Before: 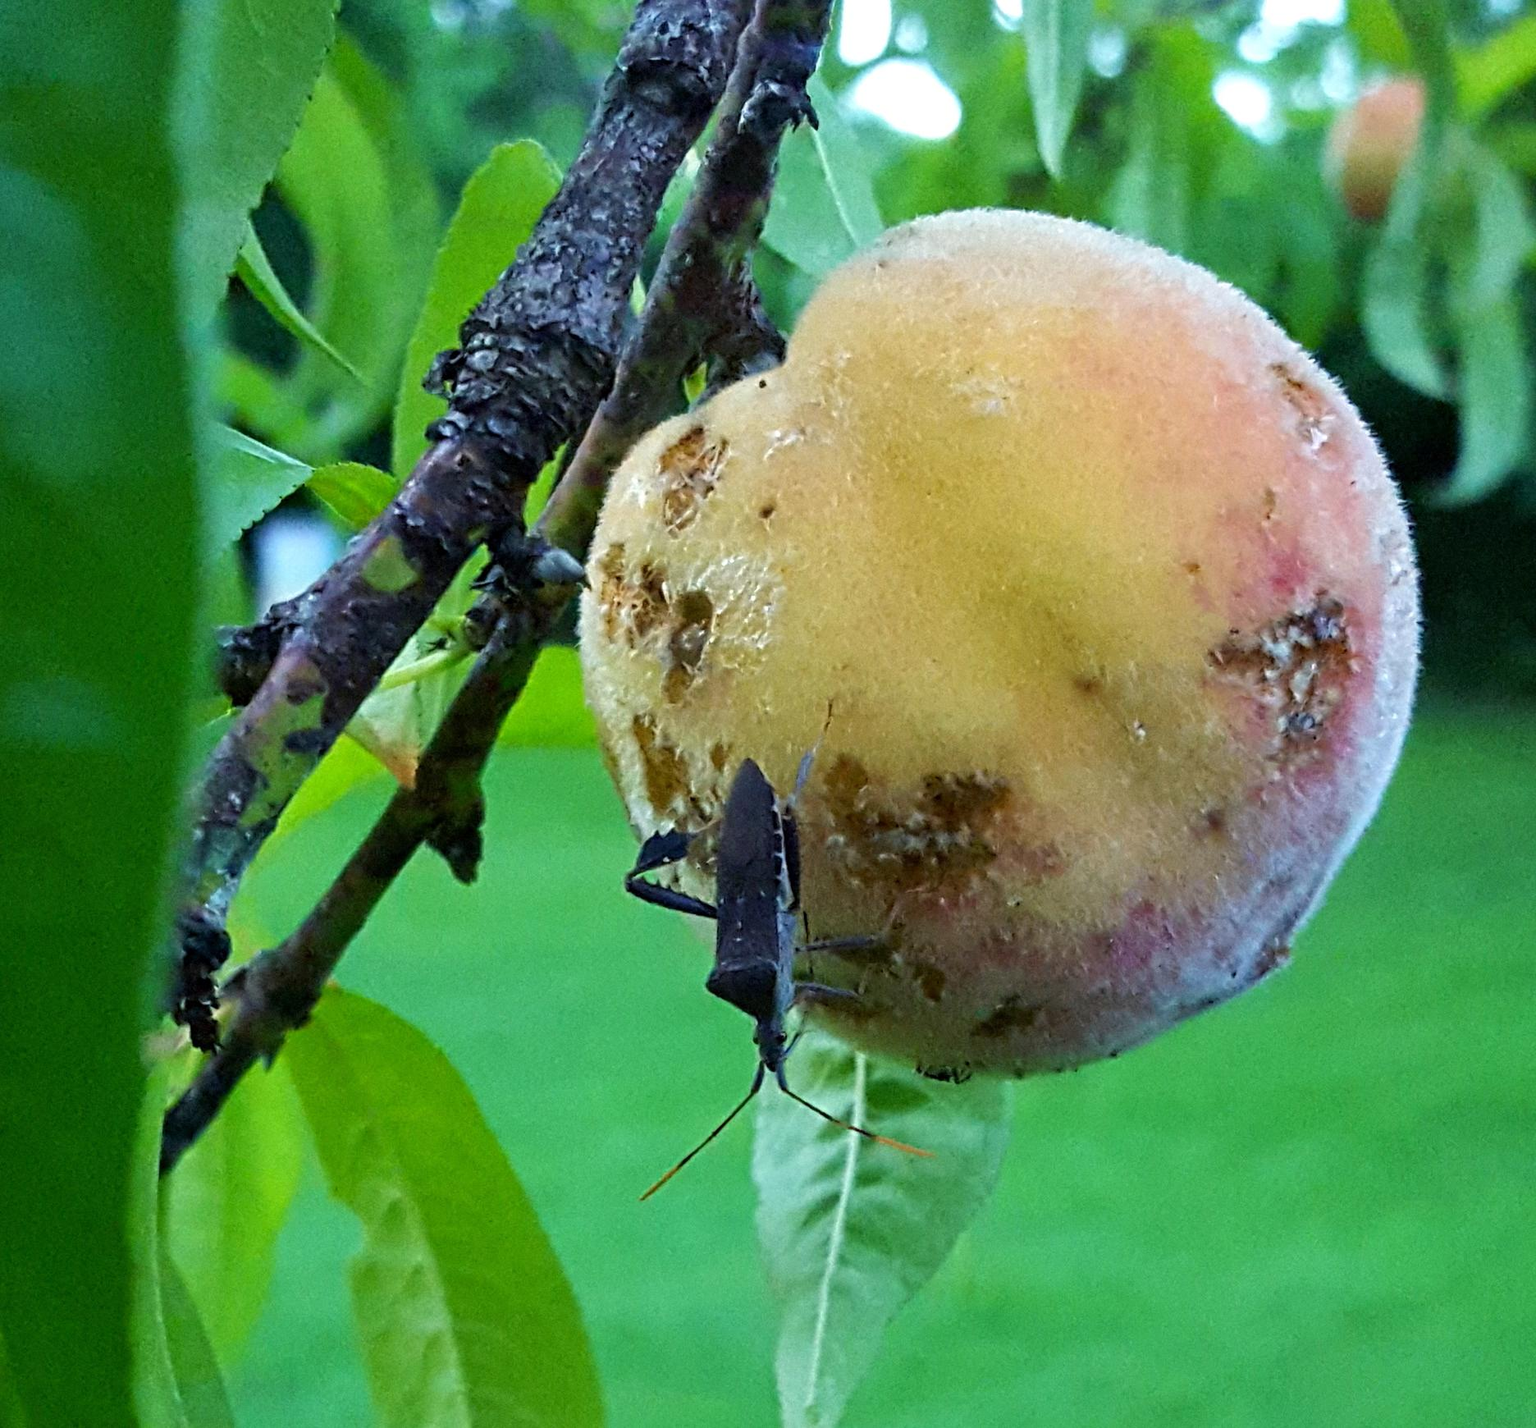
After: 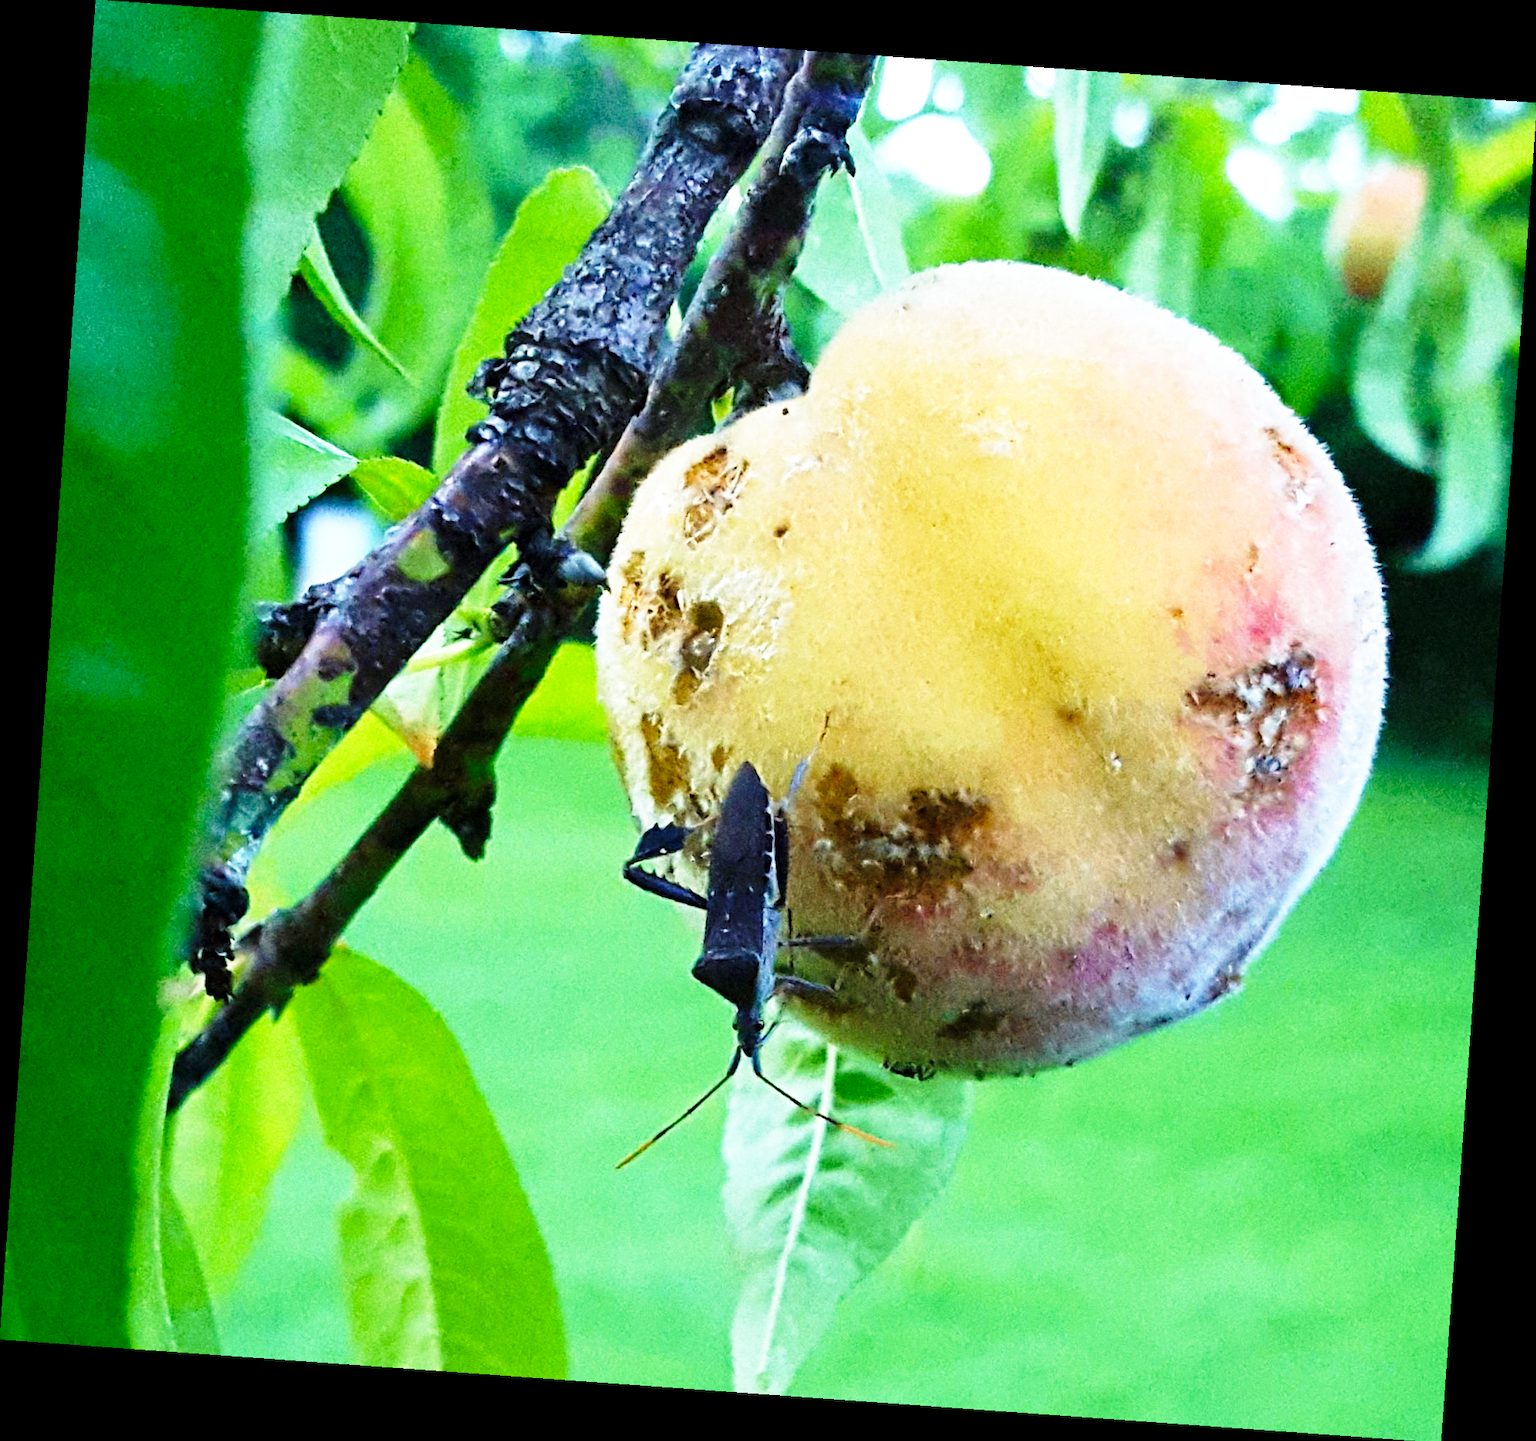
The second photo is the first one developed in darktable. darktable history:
base curve: curves: ch0 [(0, 0) (0.026, 0.03) (0.109, 0.232) (0.351, 0.748) (0.669, 0.968) (1, 1)], preserve colors none
rotate and perspective: rotation 4.1°, automatic cropping off
